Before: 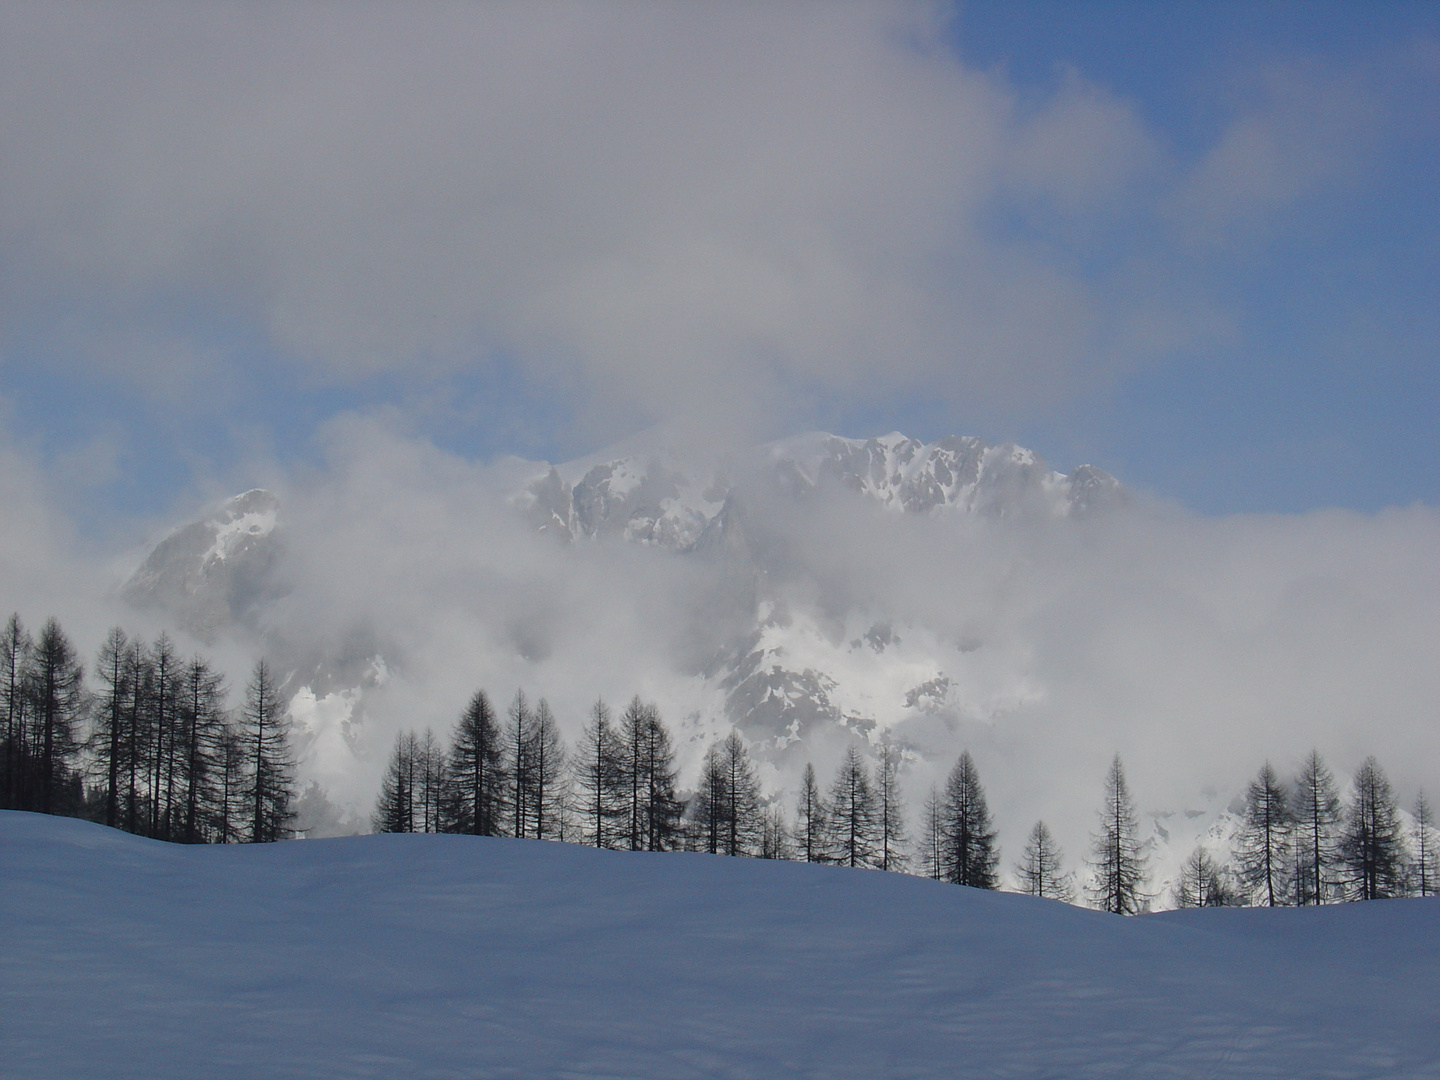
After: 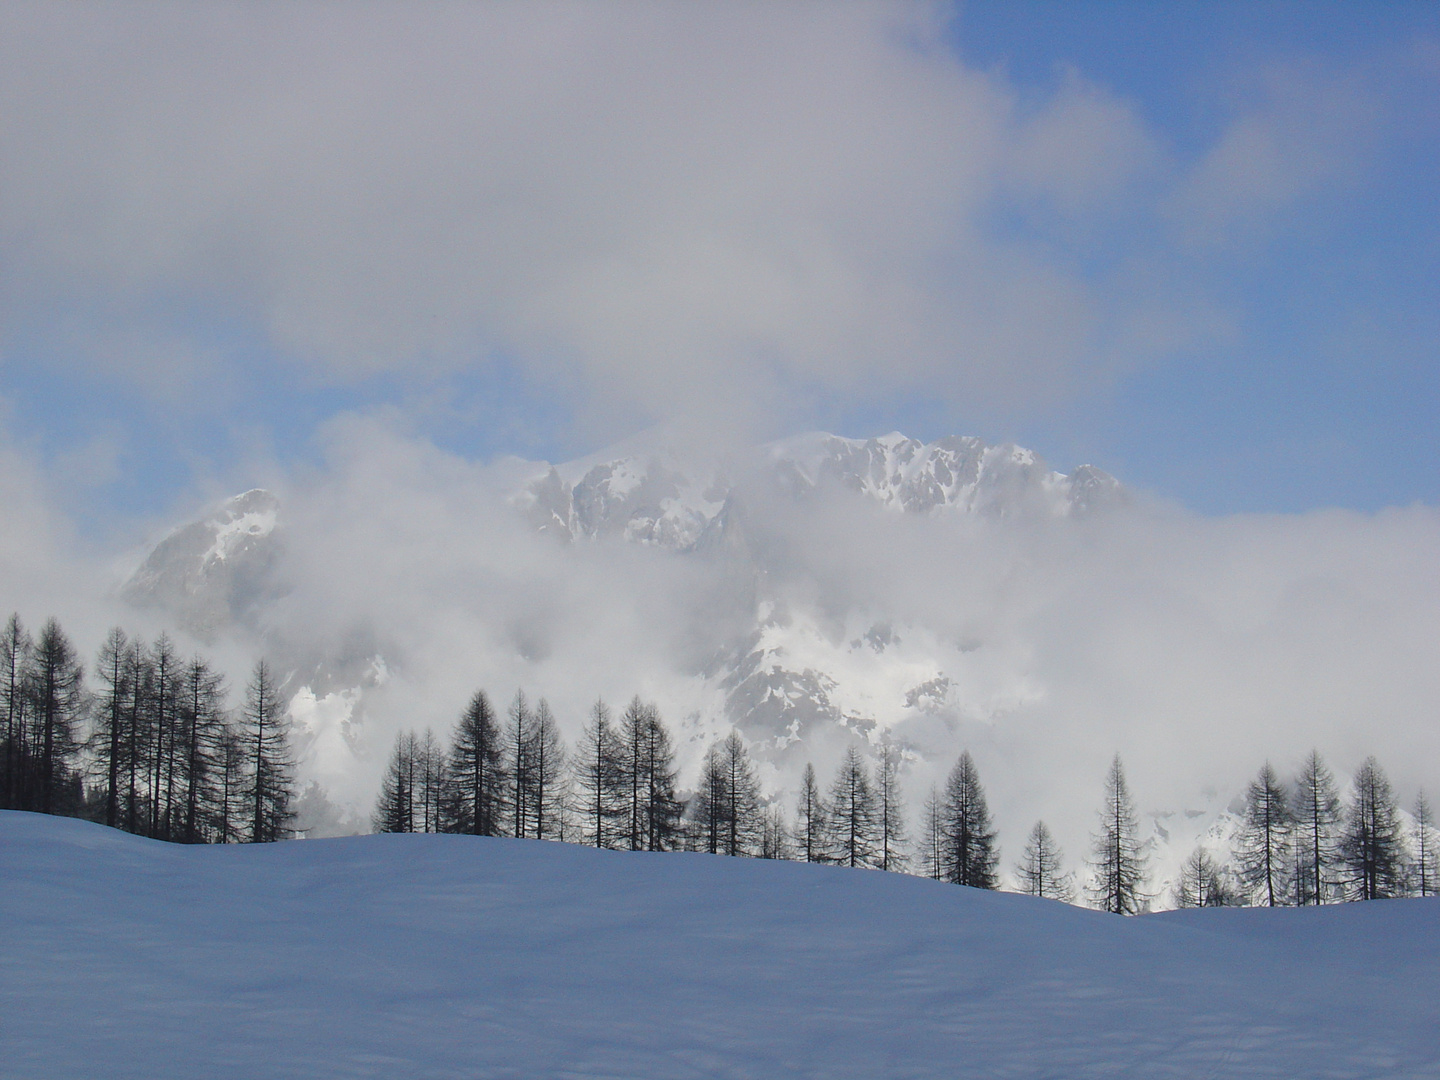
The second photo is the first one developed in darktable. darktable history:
contrast brightness saturation: contrast 0.028, brightness 0.067, saturation 0.131
shadows and highlights: shadows -13.17, white point adjustment 3.84, highlights 28.87
